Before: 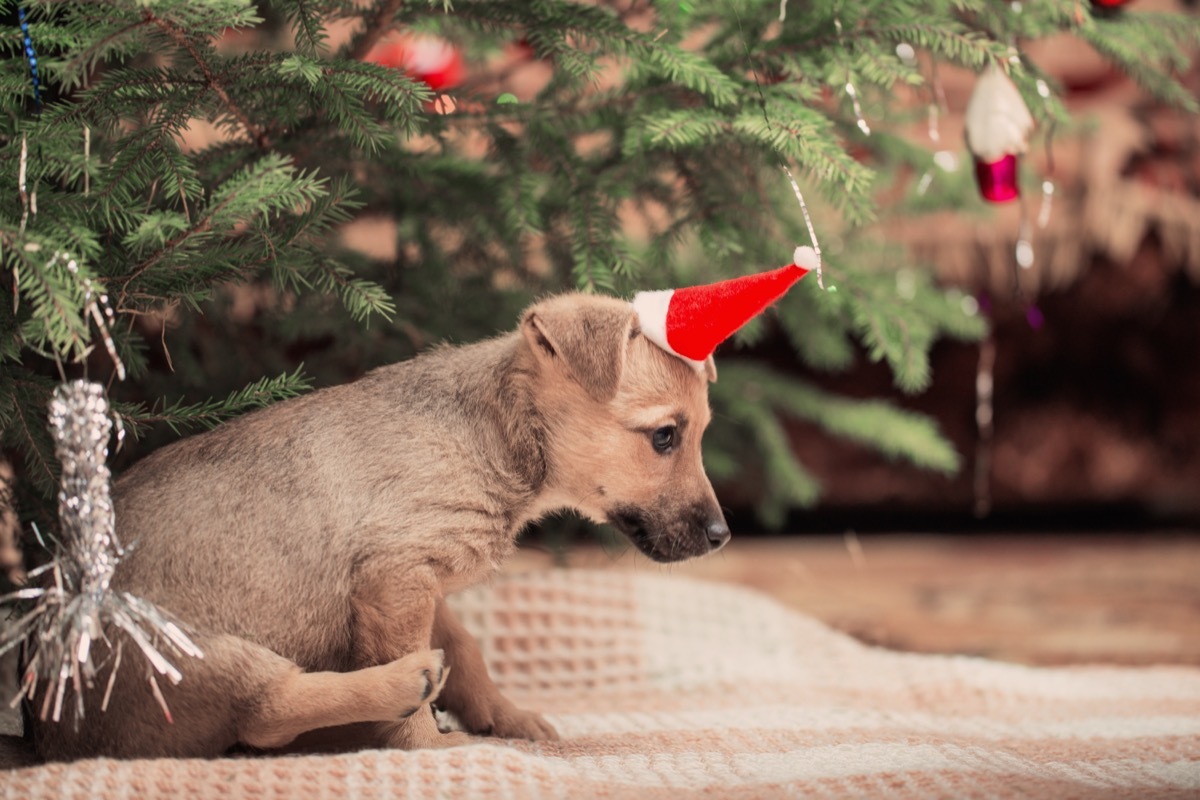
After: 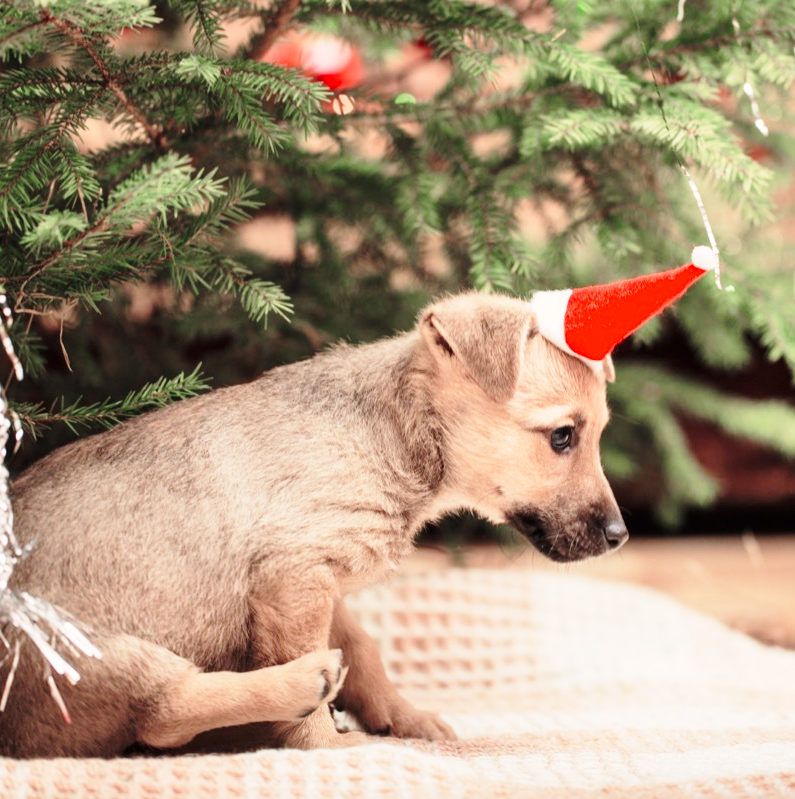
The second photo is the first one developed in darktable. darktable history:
crop and rotate: left 8.55%, right 25.158%
exposure: black level correction 0.001, exposure 0.138 EV, compensate exposure bias true, compensate highlight preservation false
base curve: curves: ch0 [(0, 0) (0.028, 0.03) (0.121, 0.232) (0.46, 0.748) (0.859, 0.968) (1, 1)], preserve colors none
